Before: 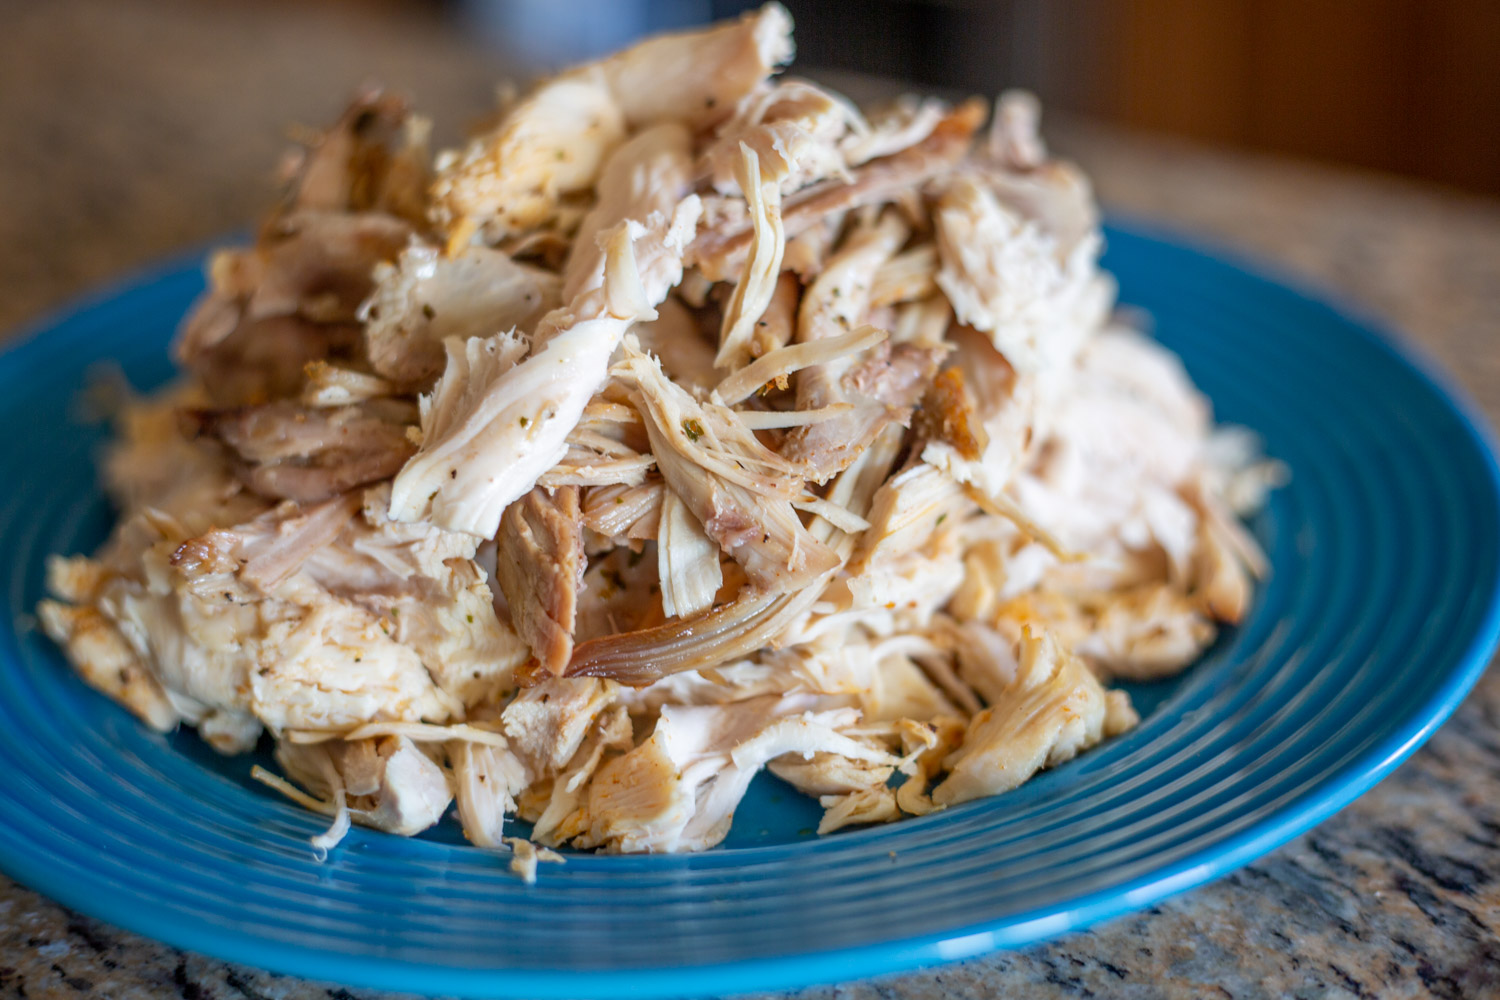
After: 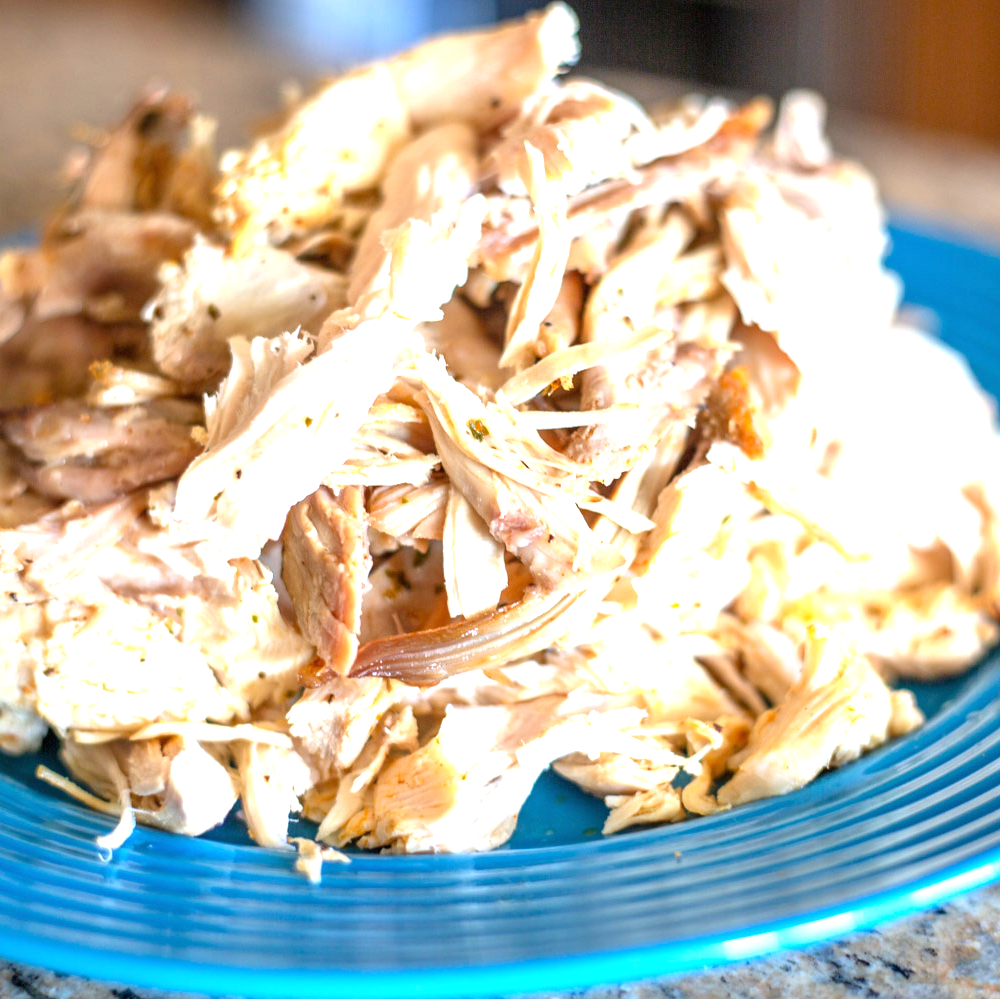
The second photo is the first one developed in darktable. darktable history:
crop and rotate: left 14.343%, right 18.944%
exposure: black level correction 0, exposure 1.377 EV, compensate exposure bias true, compensate highlight preservation false
